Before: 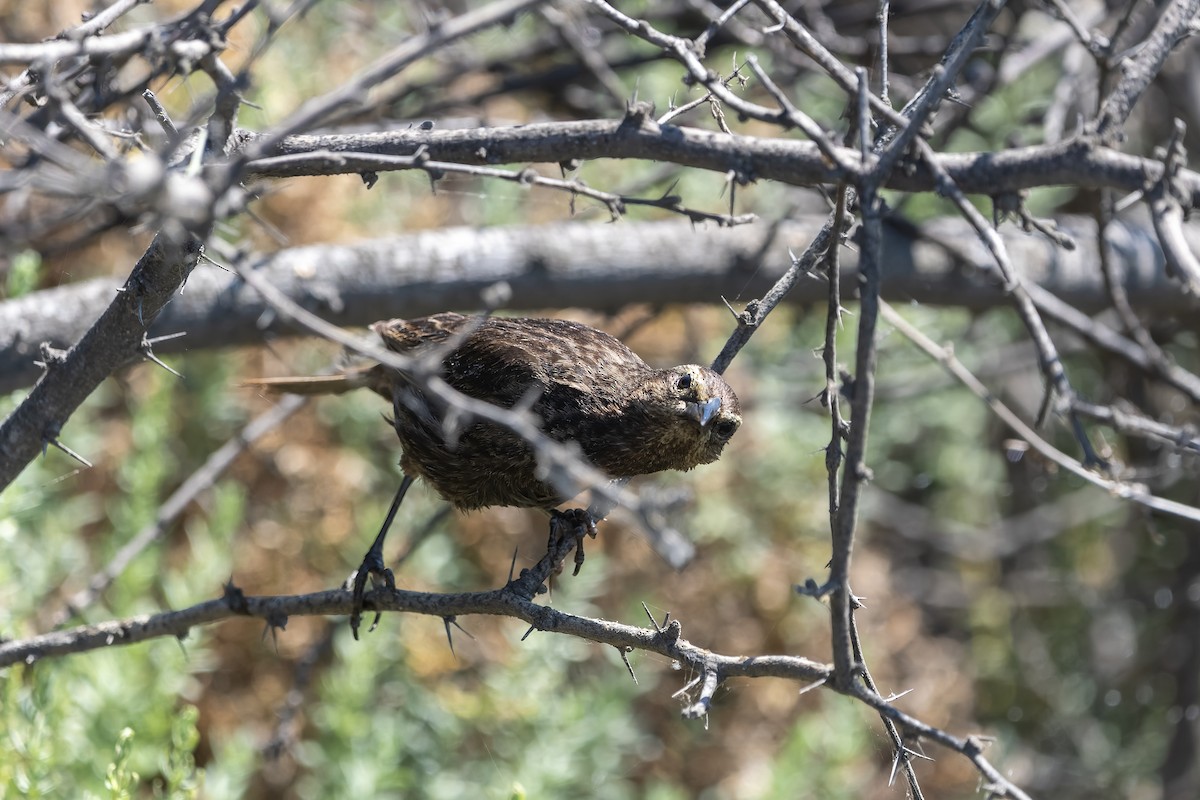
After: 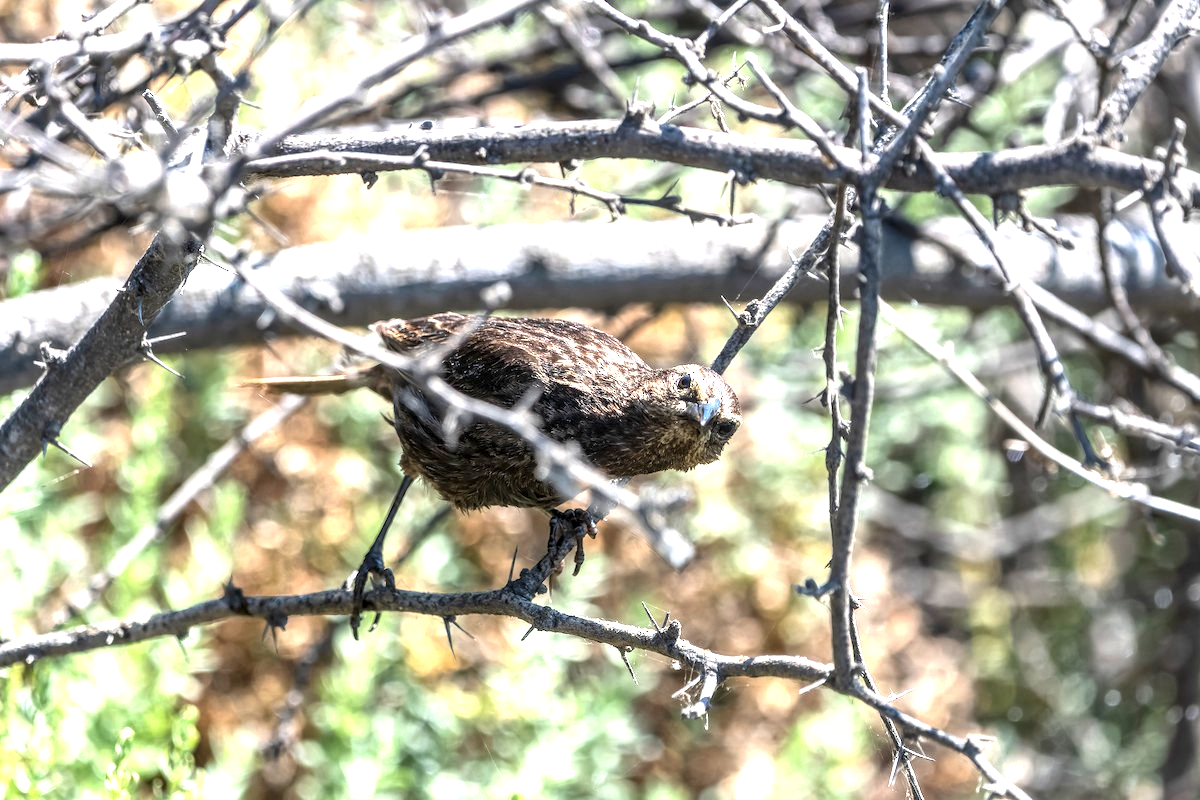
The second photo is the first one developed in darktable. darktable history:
exposure: black level correction 0, exposure 1.103 EV, compensate highlight preservation false
local contrast: detail 156%
